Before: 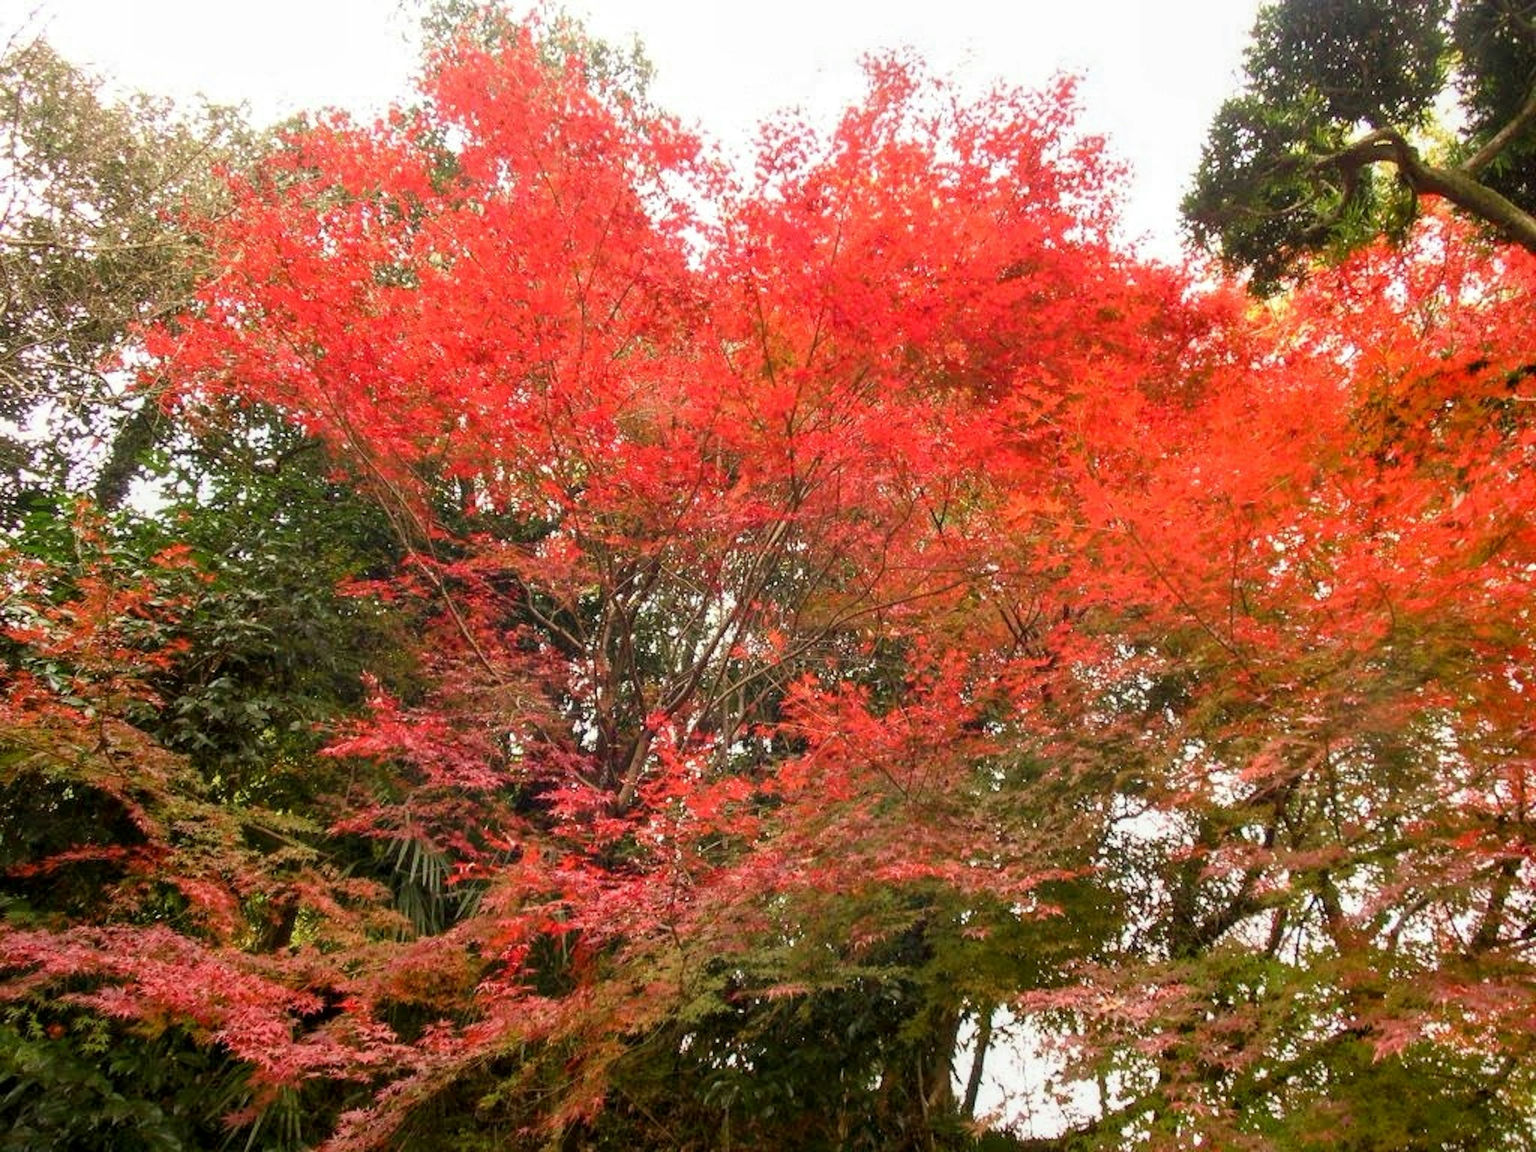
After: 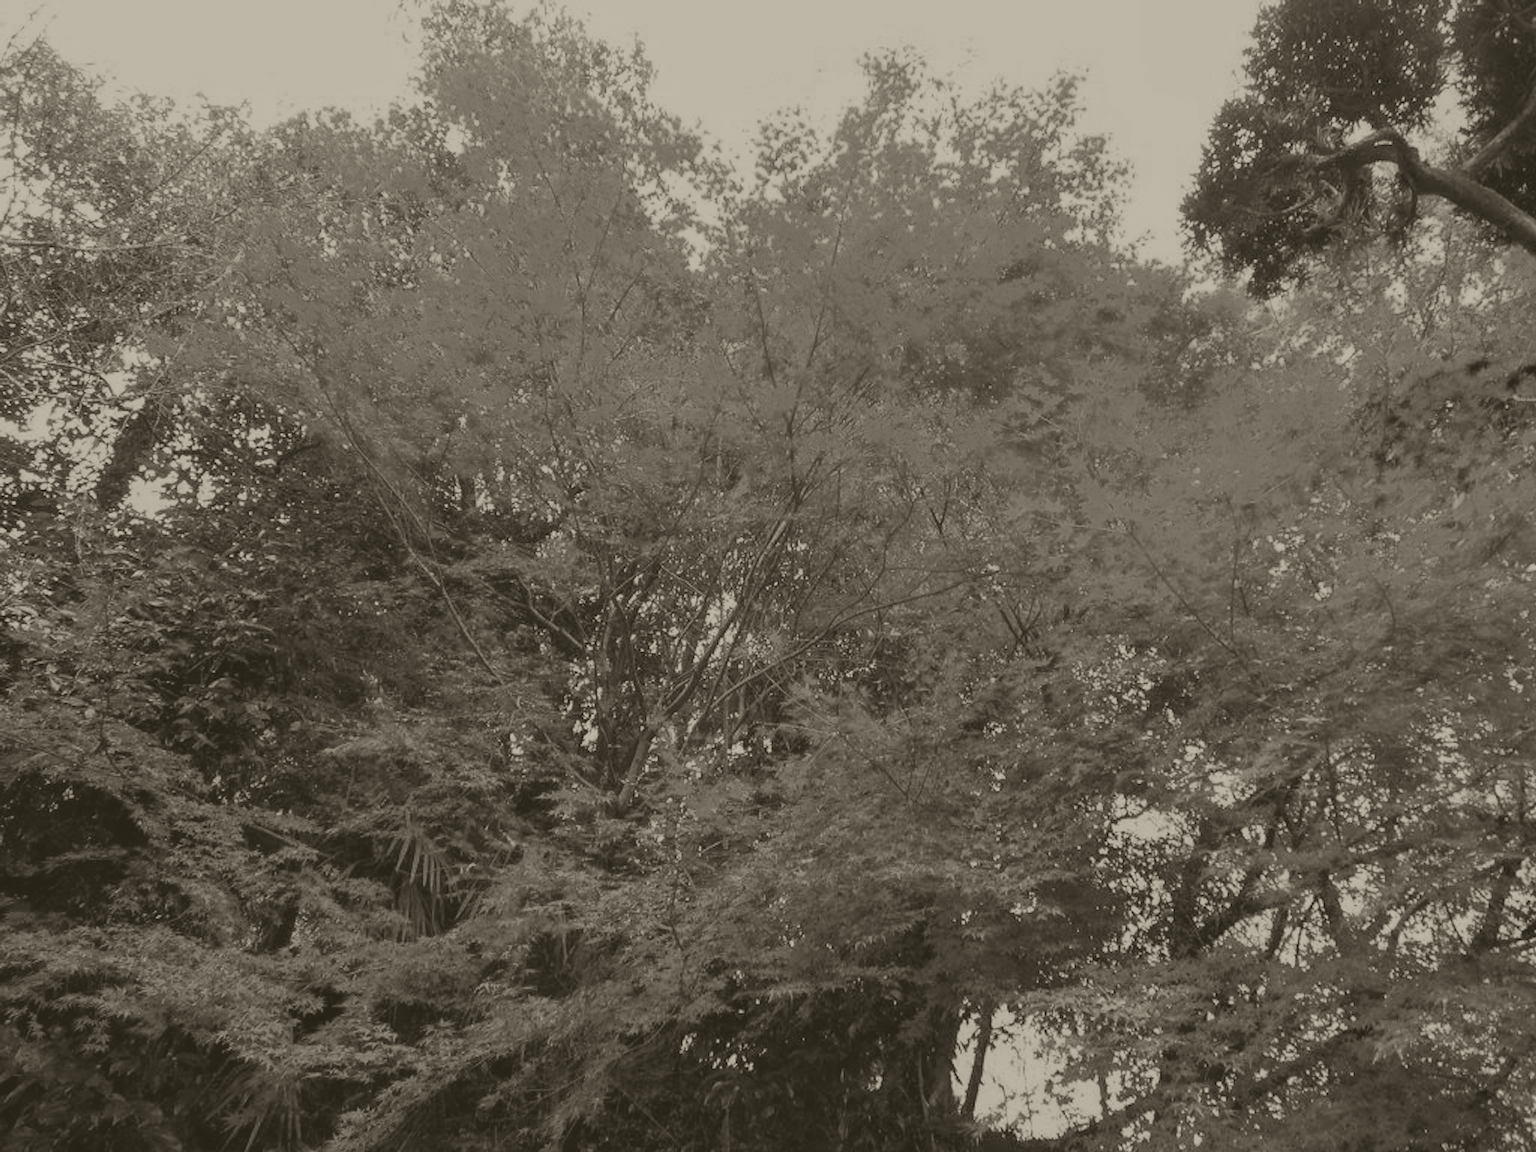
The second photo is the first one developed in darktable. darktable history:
sharpen: amount 0.2
color balance: lift [1.005, 0.99, 1.007, 1.01], gamma [1, 0.979, 1.011, 1.021], gain [0.923, 1.098, 1.025, 0.902], input saturation 90.45%, contrast 7.73%, output saturation 105.91%
exposure: exposure 0.161 EV, compensate highlight preservation false
colorize: hue 41.44°, saturation 22%, source mix 60%, lightness 10.61%
